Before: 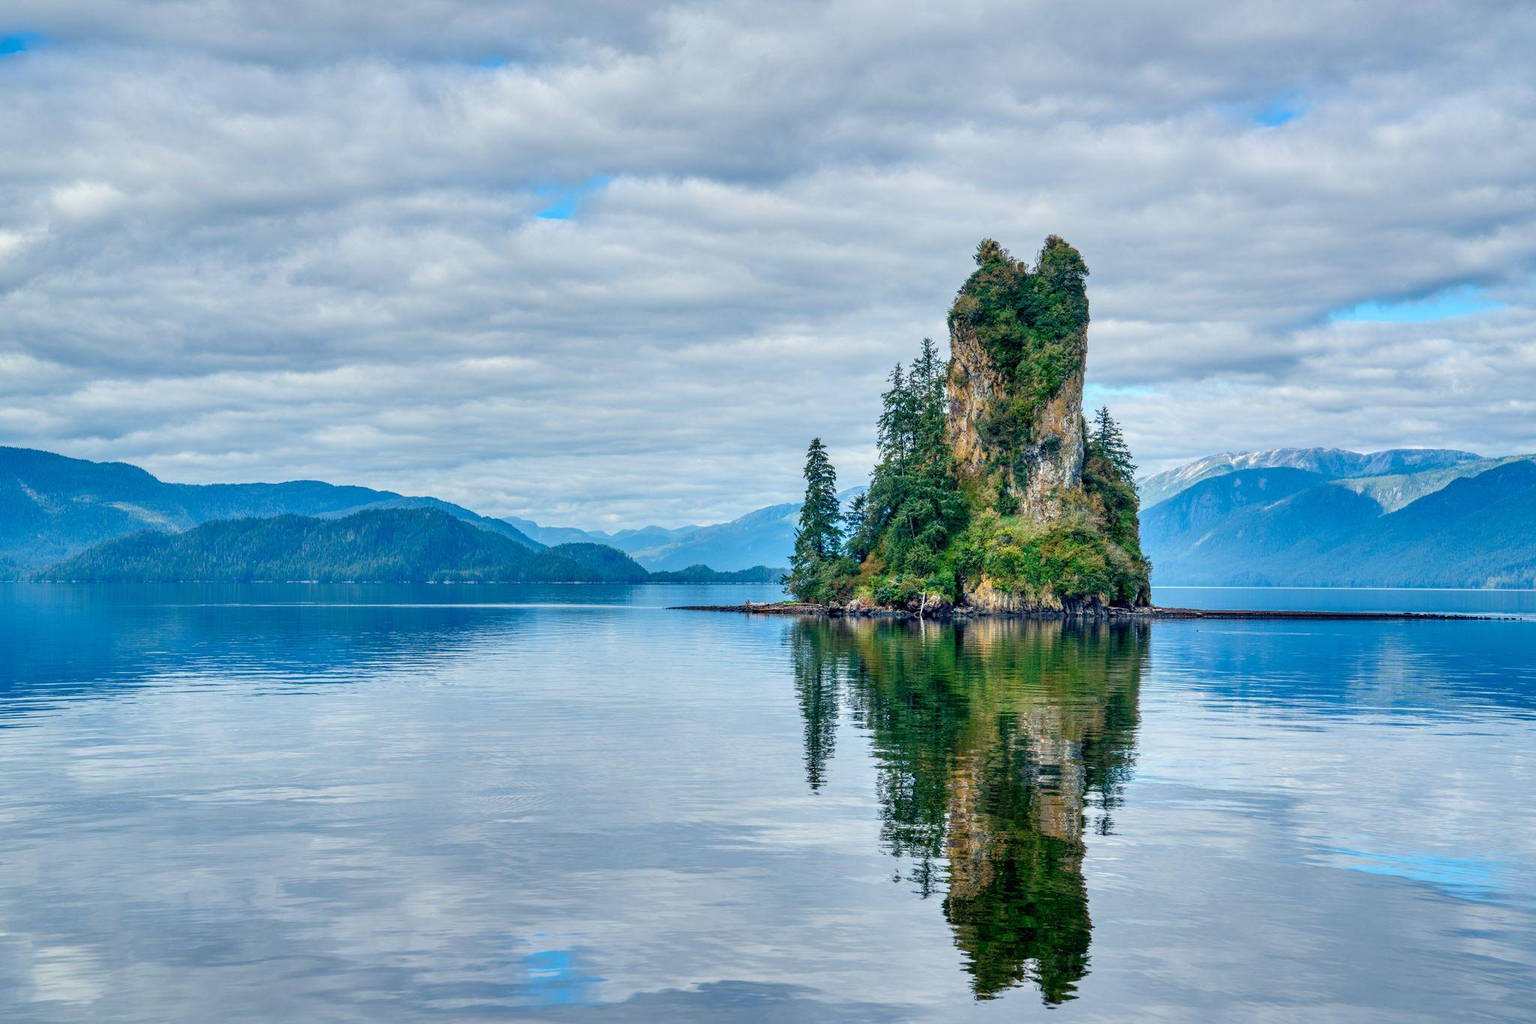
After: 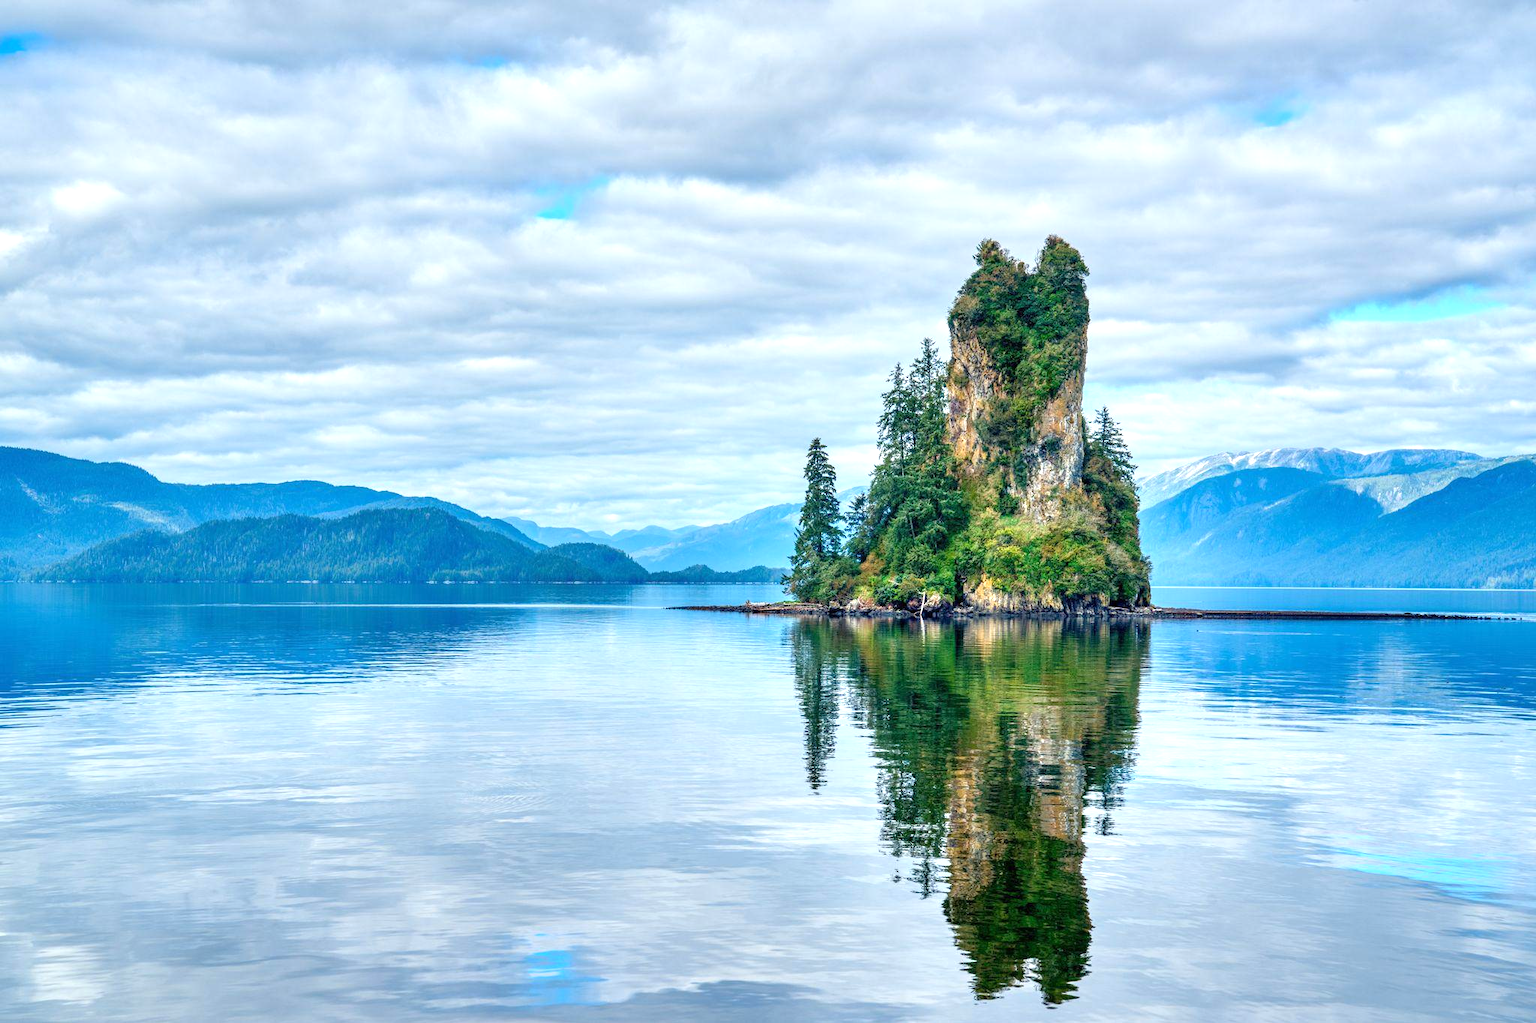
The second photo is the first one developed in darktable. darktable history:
exposure: exposure 0.65 EV, compensate exposure bias true, compensate highlight preservation false
